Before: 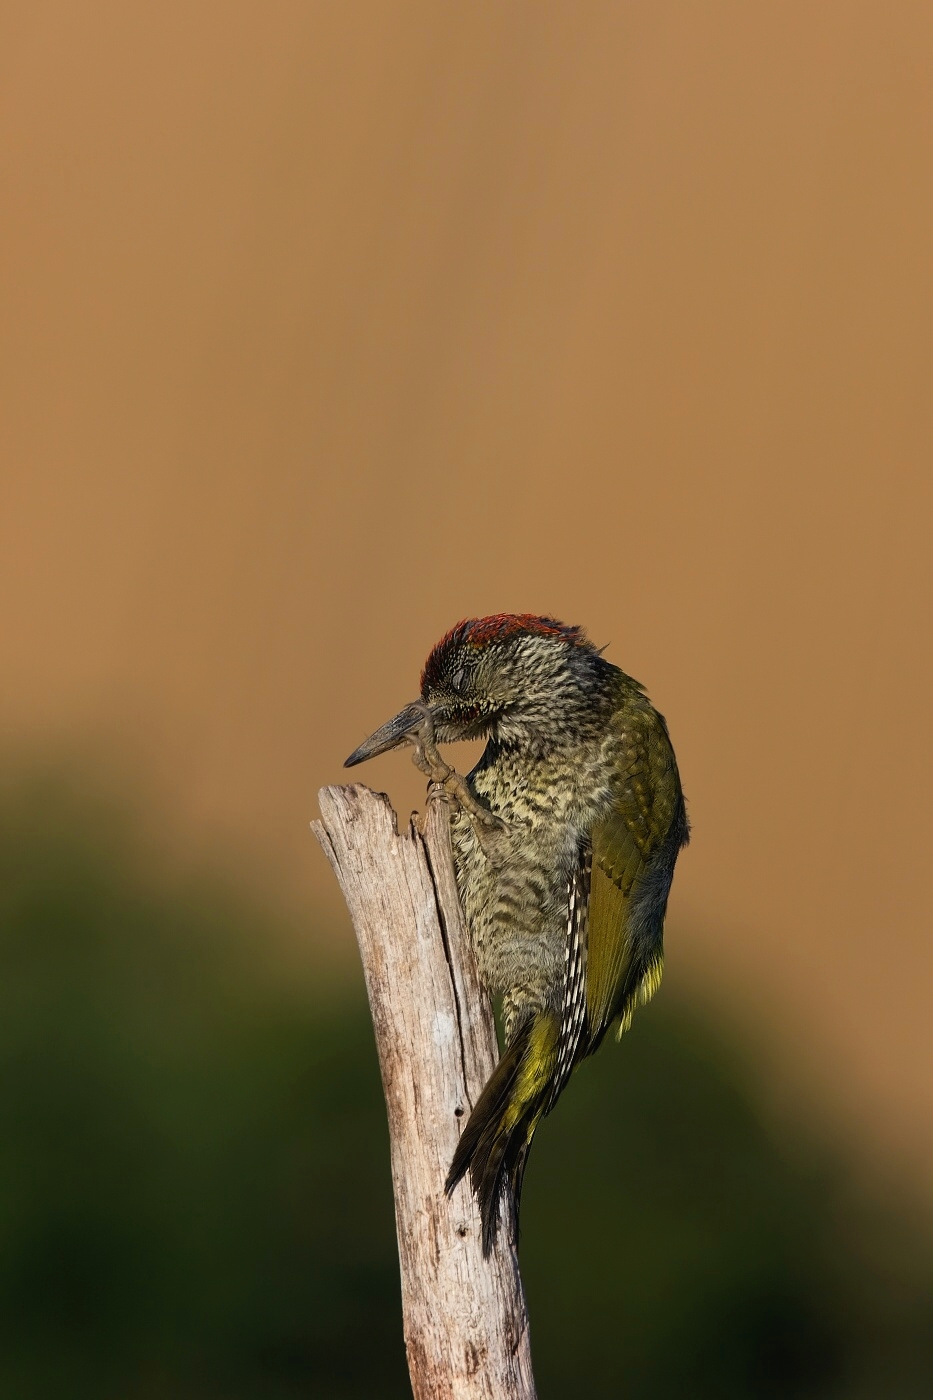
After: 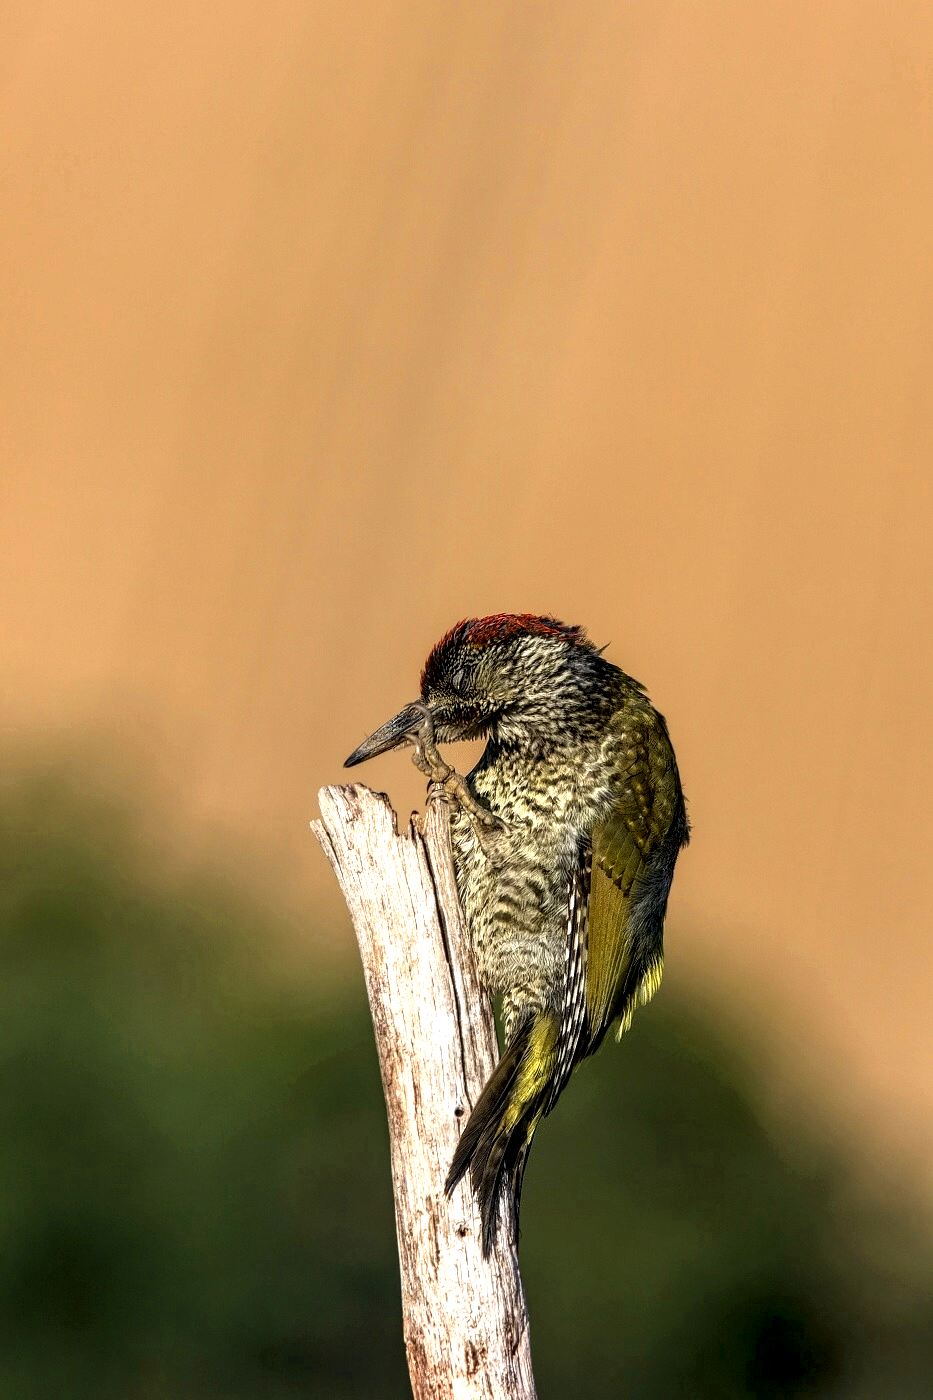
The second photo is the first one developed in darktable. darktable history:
local contrast: highlights 20%, shadows 70%, detail 170%
exposure: black level correction 0, exposure 0.2 EV, compensate exposure bias true, compensate highlight preservation false
